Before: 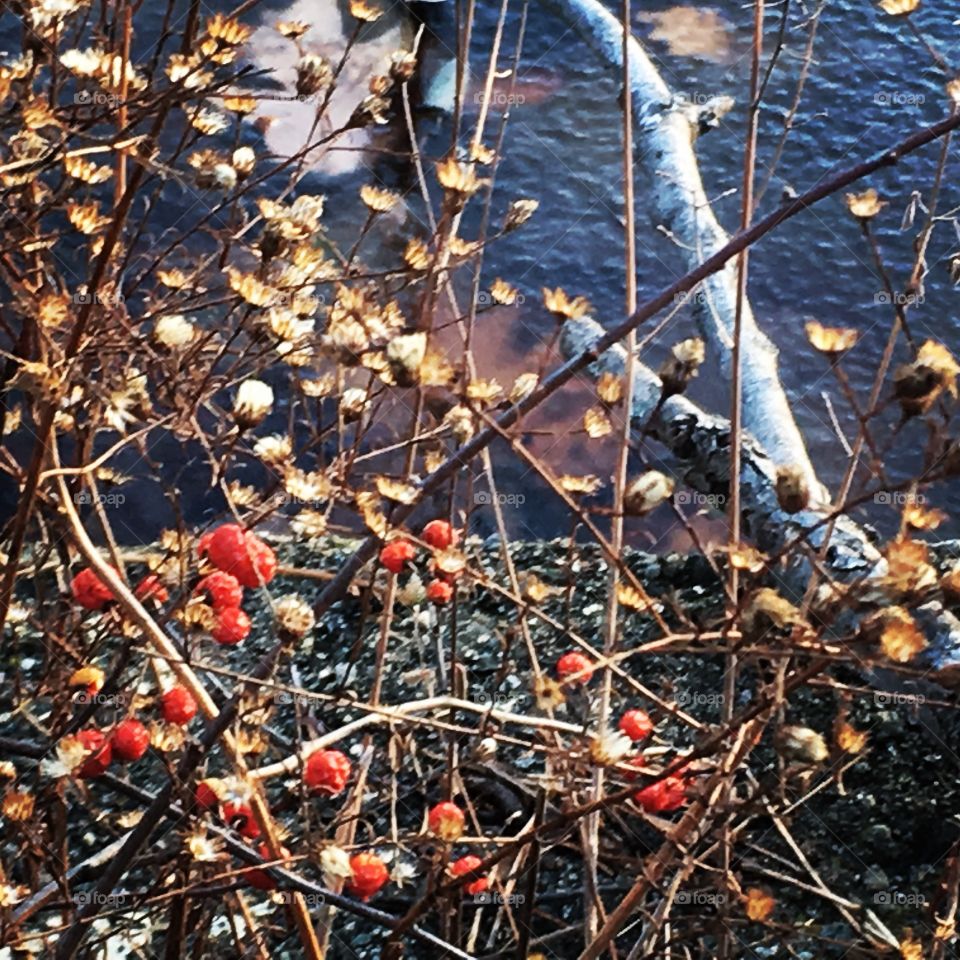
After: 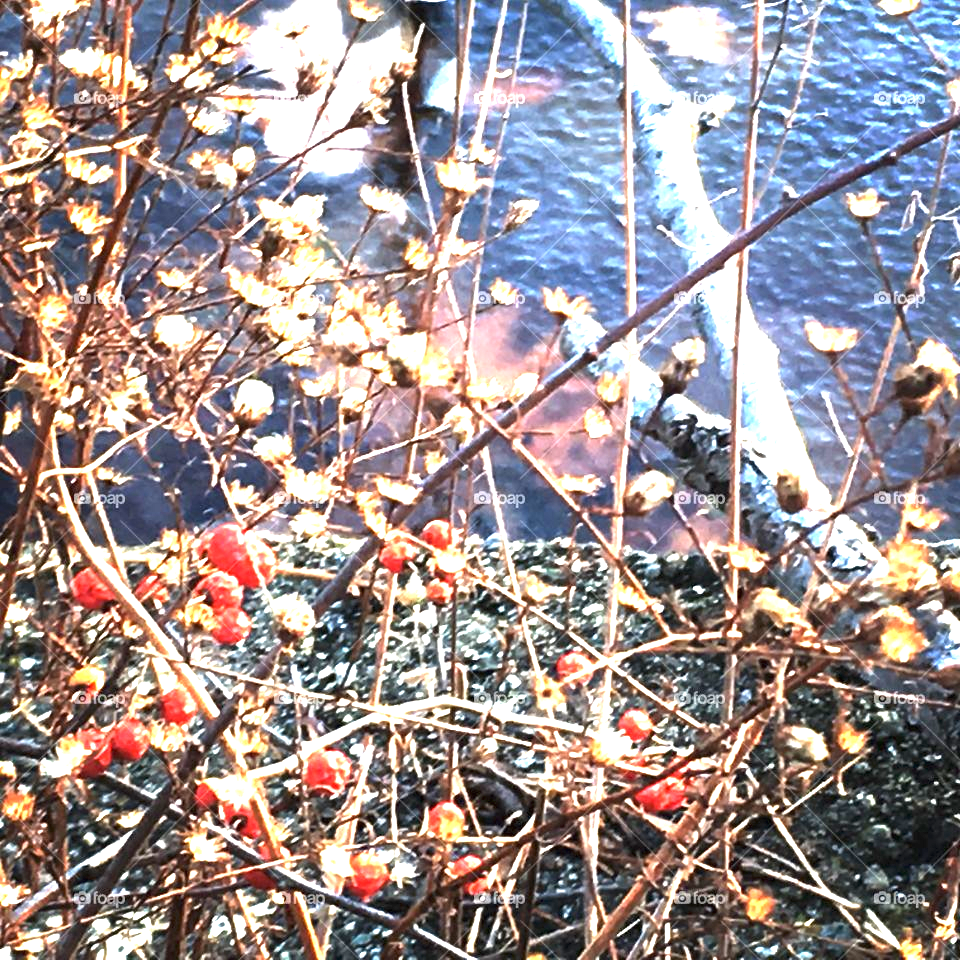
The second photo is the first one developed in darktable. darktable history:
exposure: black level correction 0, exposure 1.994 EV, compensate highlight preservation false
